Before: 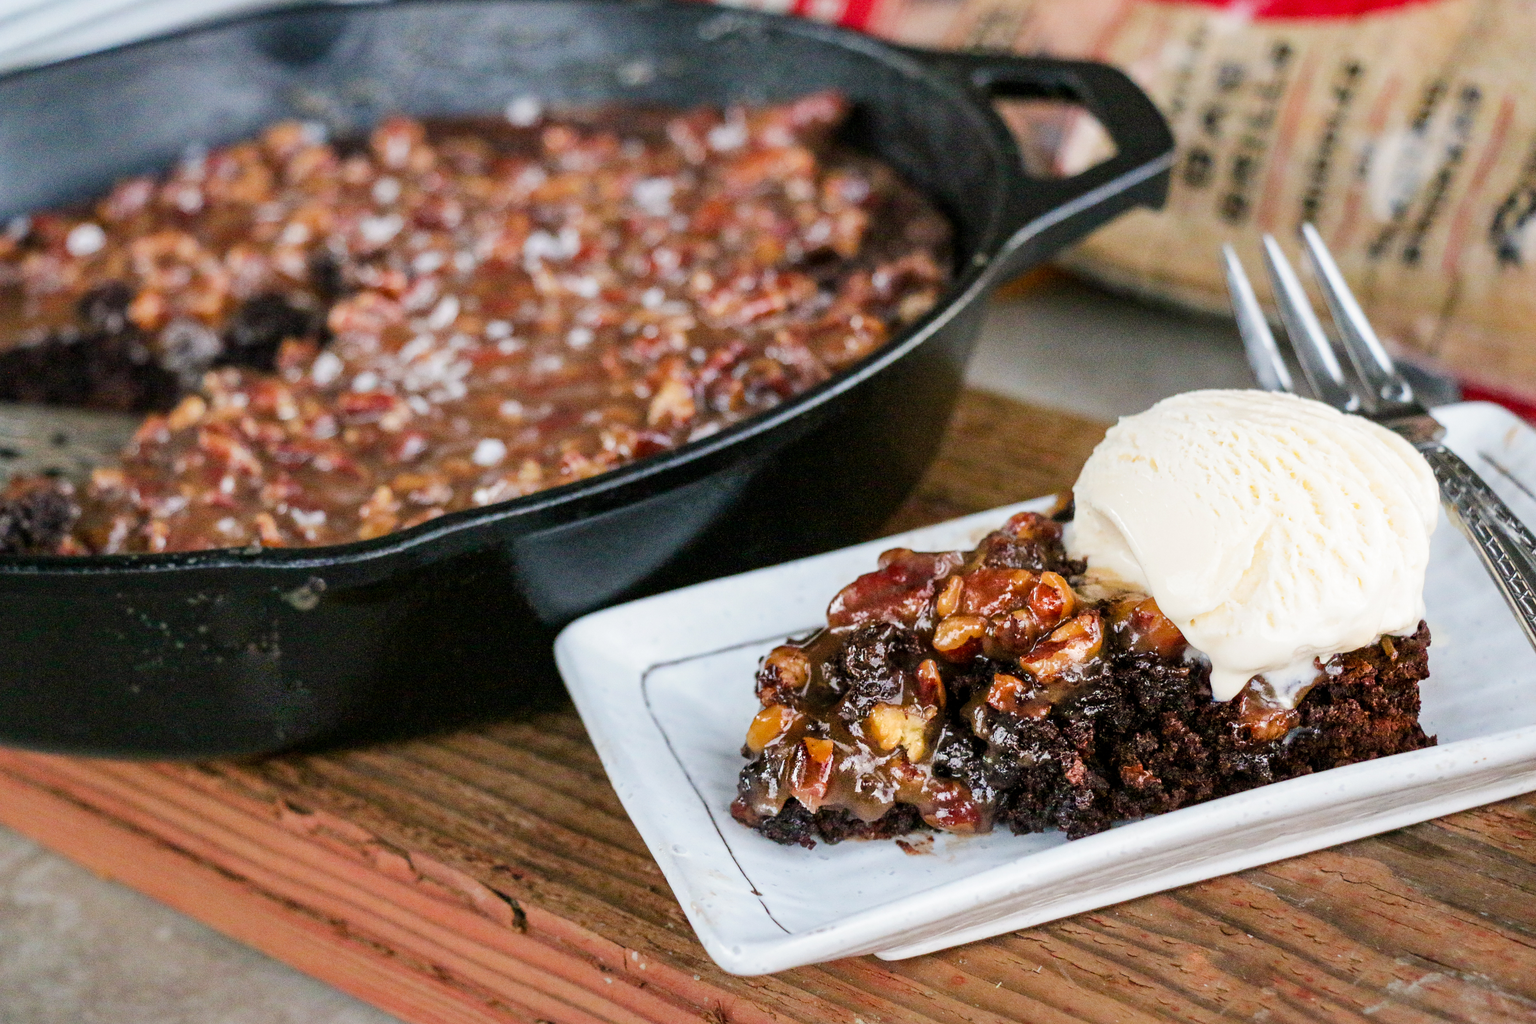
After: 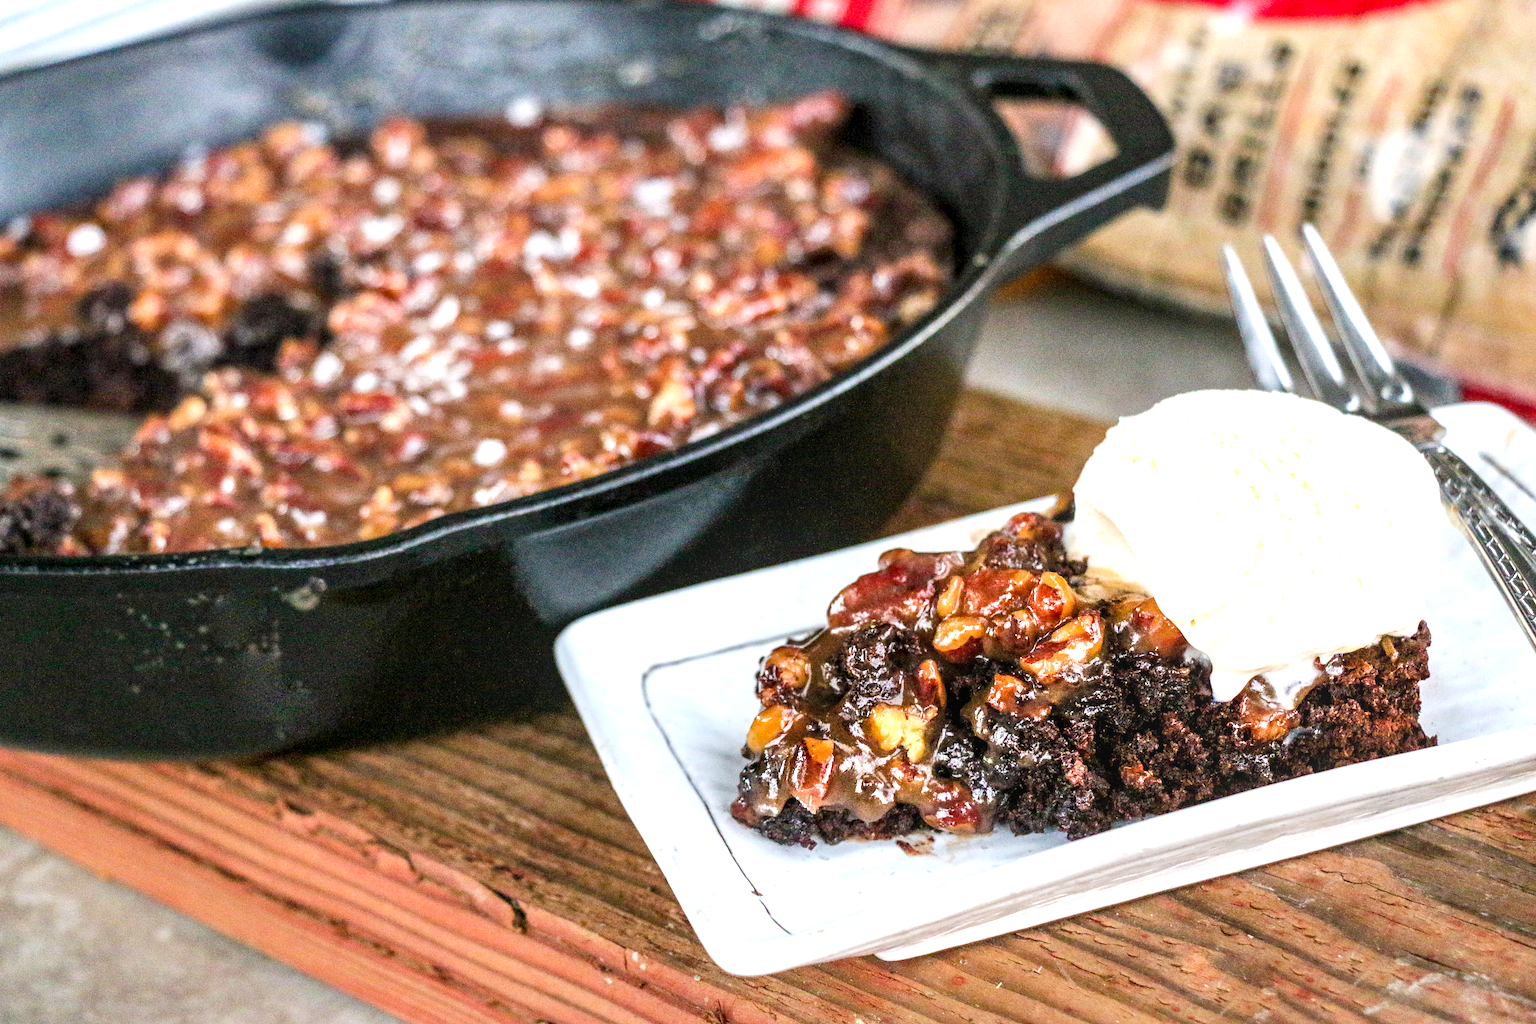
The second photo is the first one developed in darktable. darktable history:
exposure: black level correction 0, exposure 0.7 EV, compensate exposure bias true, compensate highlight preservation false
local contrast: on, module defaults
